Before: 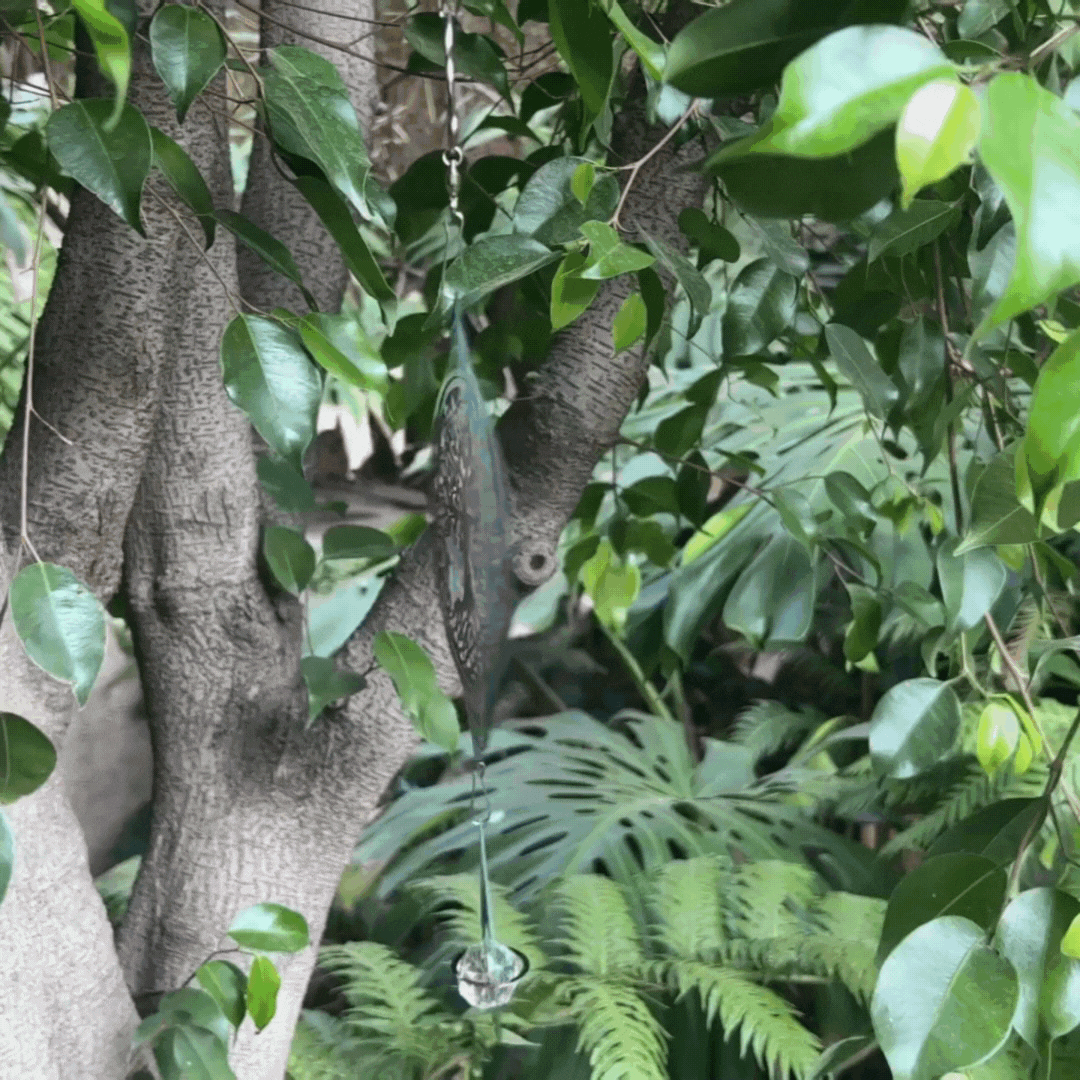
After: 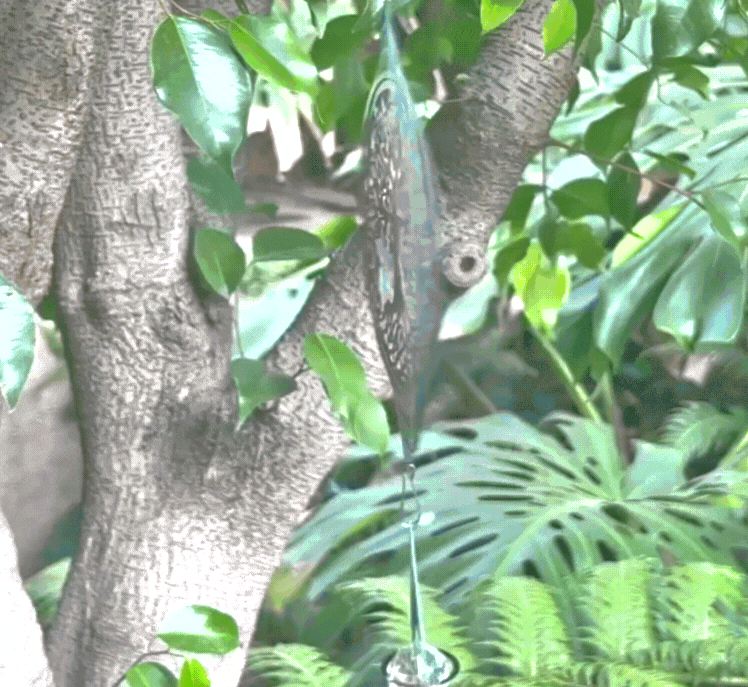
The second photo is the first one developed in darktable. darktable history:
tone equalizer: -8 EV 2 EV, -7 EV 2 EV, -6 EV 2 EV, -5 EV 2 EV, -4 EV 2 EV, -3 EV 1.5 EV, -2 EV 1 EV, -1 EV 0.5 EV
exposure: black level correction 0, exposure 0.877 EV, compensate exposure bias true, compensate highlight preservation false
shadows and highlights: on, module defaults
crop: left 6.488%, top 27.668%, right 24.183%, bottom 8.656%
